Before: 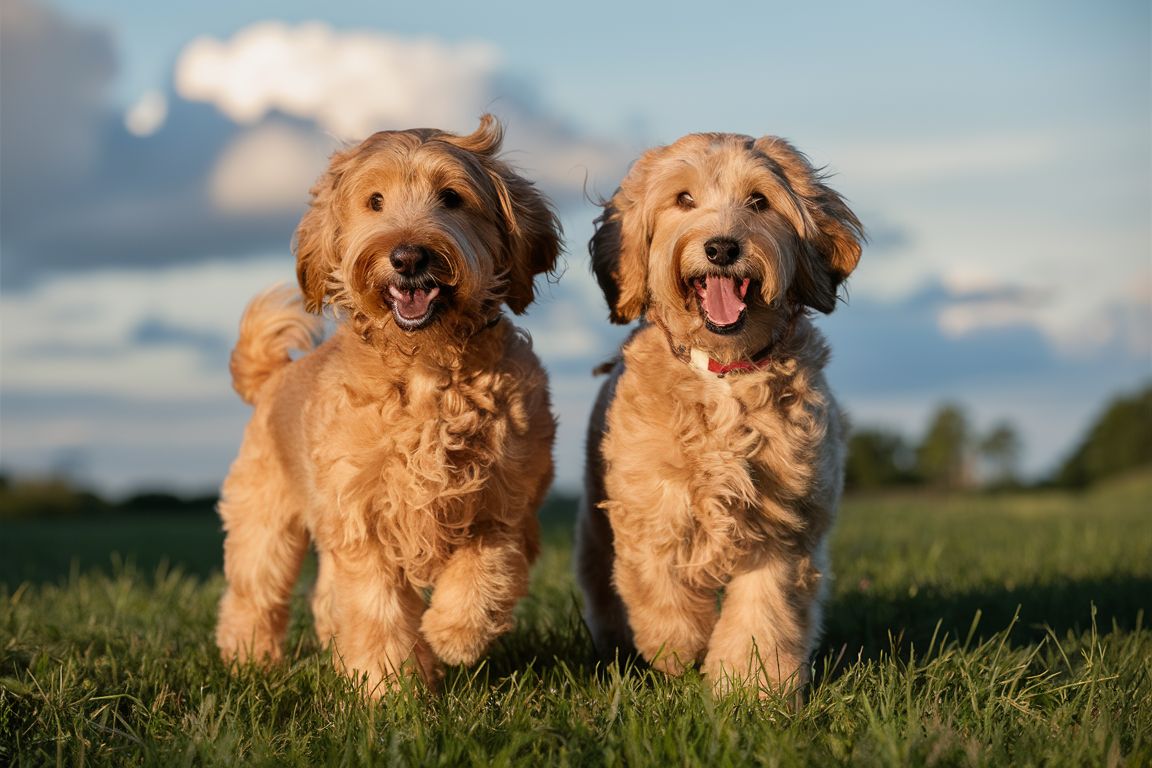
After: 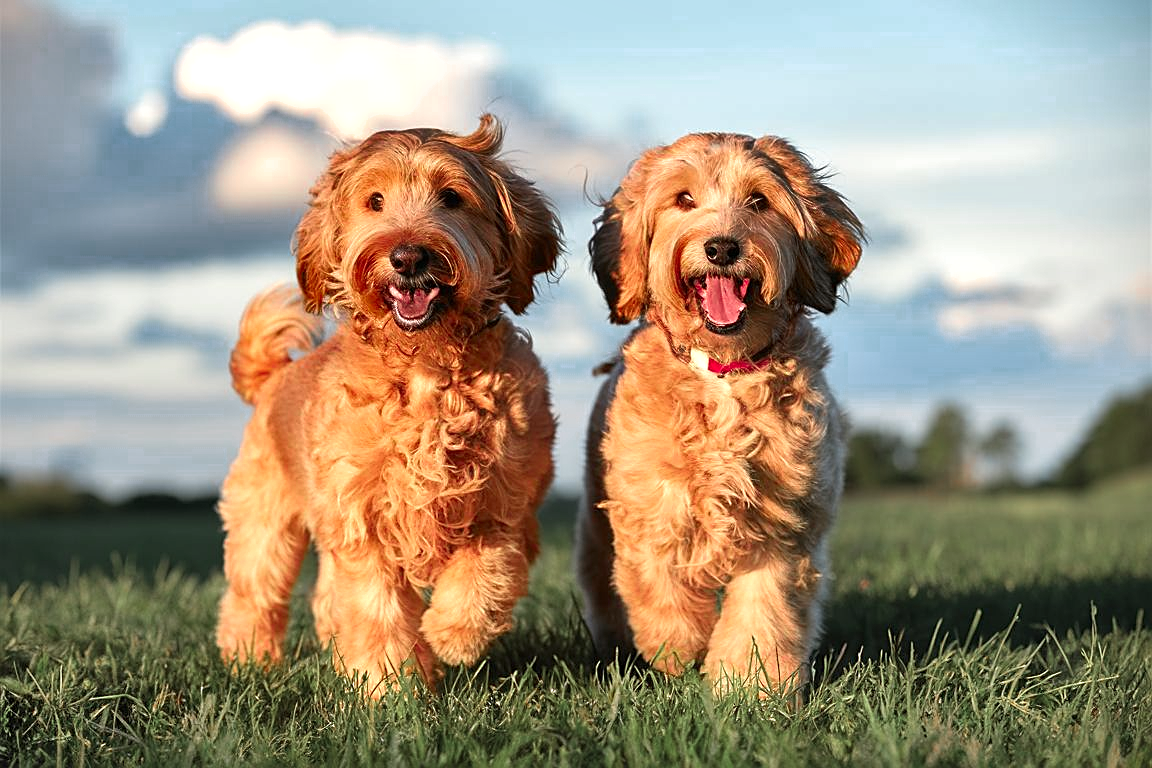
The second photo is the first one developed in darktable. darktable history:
sharpen: on, module defaults
color zones: curves: ch0 [(0, 0.466) (0.128, 0.466) (0.25, 0.5) (0.375, 0.456) (0.5, 0.5) (0.625, 0.5) (0.737, 0.652) (0.875, 0.5)]; ch1 [(0, 0.603) (0.125, 0.618) (0.261, 0.348) (0.372, 0.353) (0.497, 0.363) (0.611, 0.45) (0.731, 0.427) (0.875, 0.518) (0.998, 0.652)]; ch2 [(0, 0.559) (0.125, 0.451) (0.253, 0.564) (0.37, 0.578) (0.5, 0.466) (0.625, 0.471) (0.731, 0.471) (0.88, 0.485)]
exposure: black level correction 0, exposure 0.694 EV, compensate highlight preservation false
shadows and highlights: low approximation 0.01, soften with gaussian
